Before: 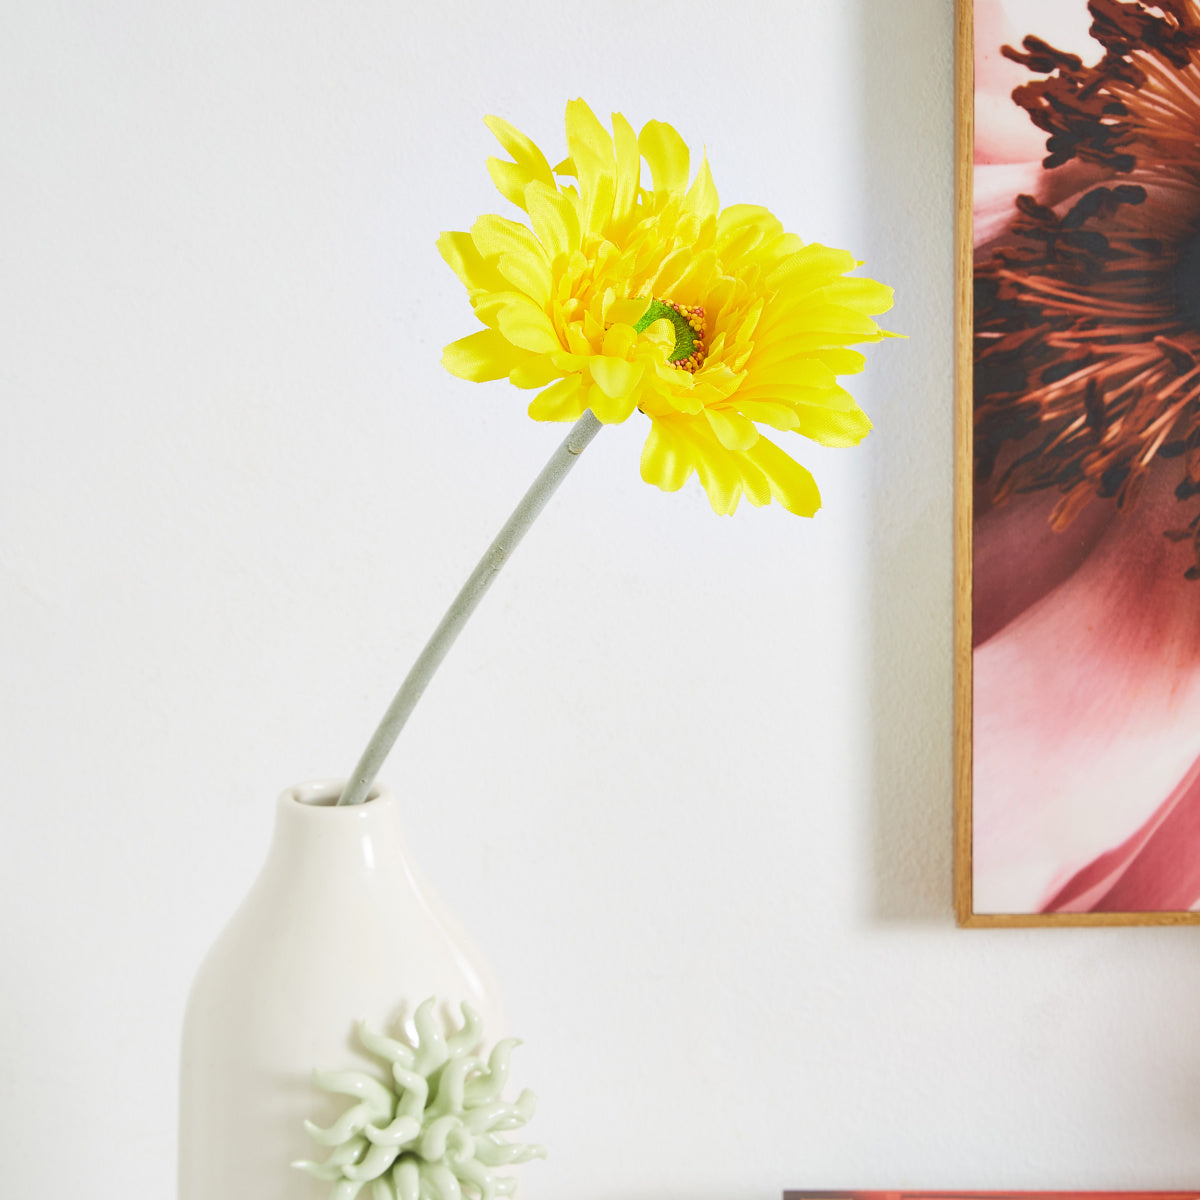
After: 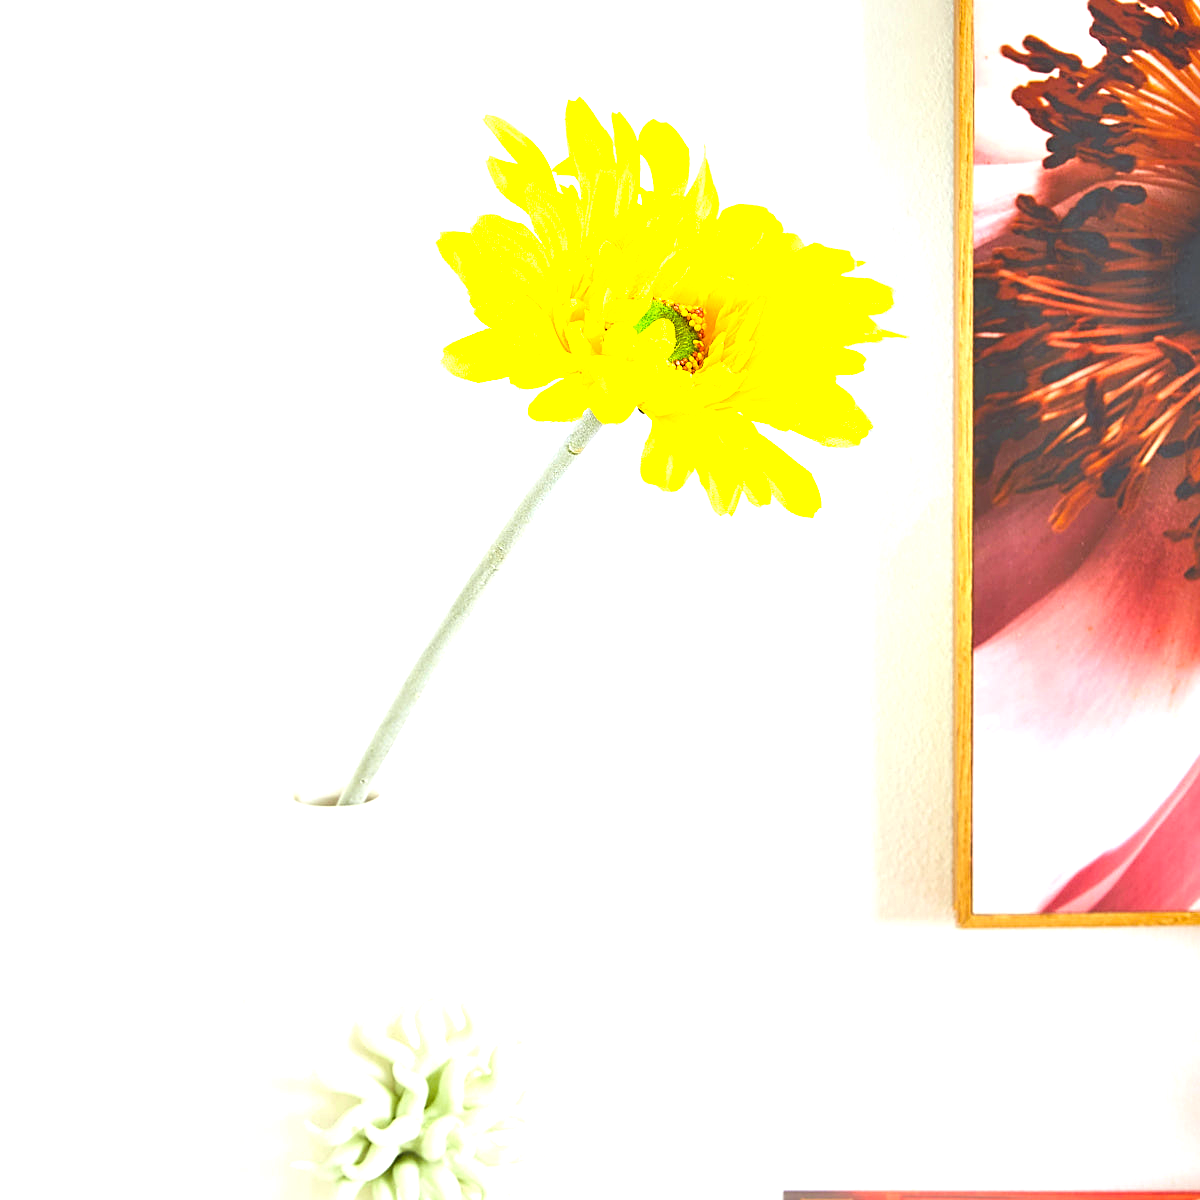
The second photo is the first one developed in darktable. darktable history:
exposure: exposure 0.921 EV, compensate highlight preservation false
sharpen: on, module defaults
white balance: red 0.986, blue 1.01
color balance rgb: perceptual saturation grading › global saturation 20%, global vibrance 20%
